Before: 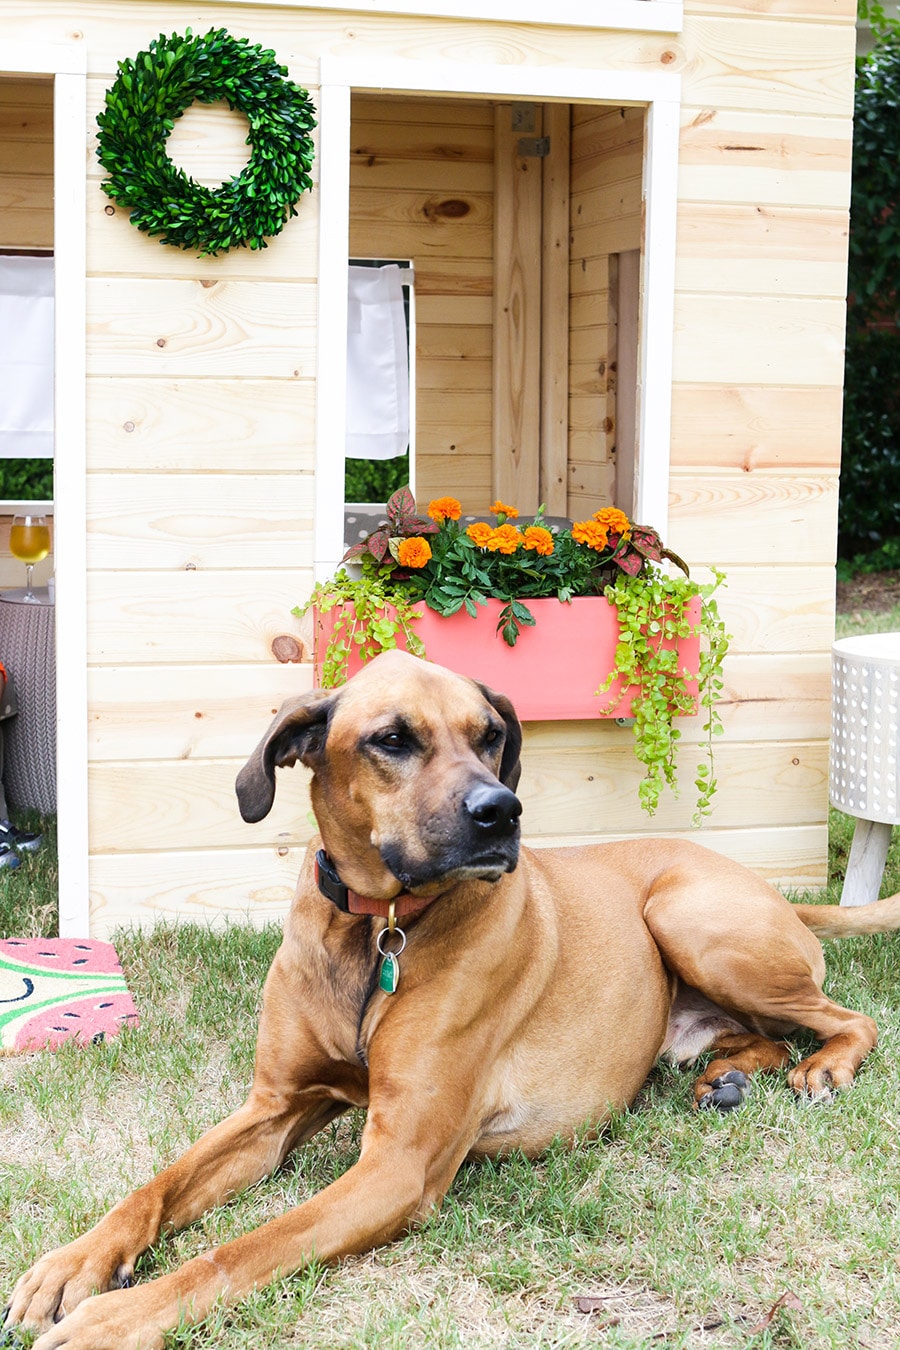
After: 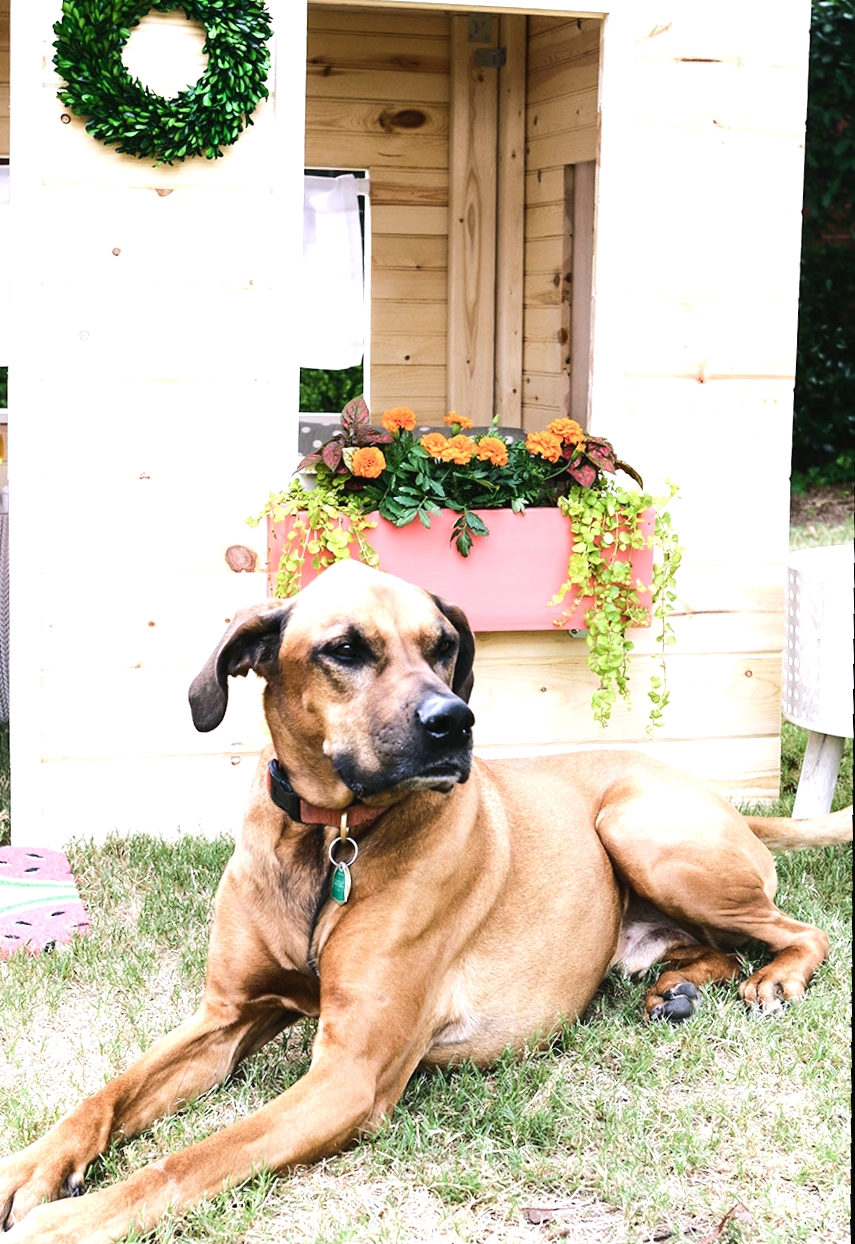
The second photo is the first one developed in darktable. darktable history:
crop and rotate: angle 1.96°, left 5.673%, top 5.673%
color balance rgb: shadows lift › chroma 2%, shadows lift › hue 135.47°, highlights gain › chroma 2%, highlights gain › hue 291.01°, global offset › luminance 0.5%, perceptual saturation grading › global saturation -10.8%, perceptual saturation grading › highlights -26.83%, perceptual saturation grading › shadows 21.25%, perceptual brilliance grading › highlights 17.77%, perceptual brilliance grading › mid-tones 31.71%, perceptual brilliance grading › shadows -31.01%, global vibrance 24.91%
rotate and perspective: rotation 2.27°, automatic cropping off
